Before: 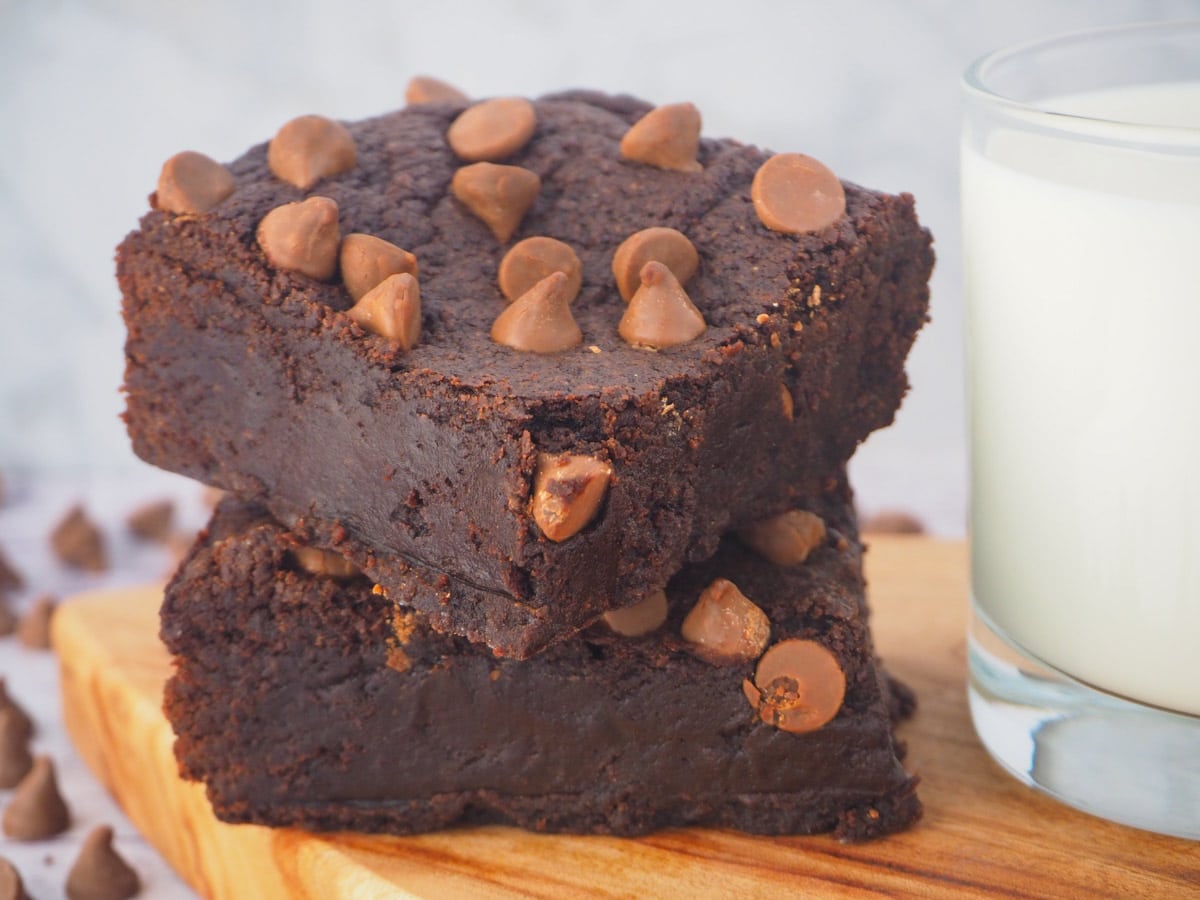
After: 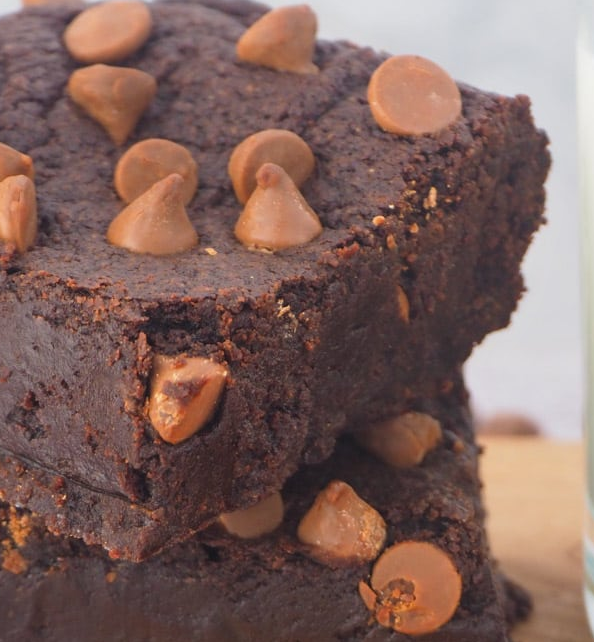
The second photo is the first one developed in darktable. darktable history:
tone equalizer: on, module defaults
crop: left 32.075%, top 10.976%, right 18.355%, bottom 17.596%
